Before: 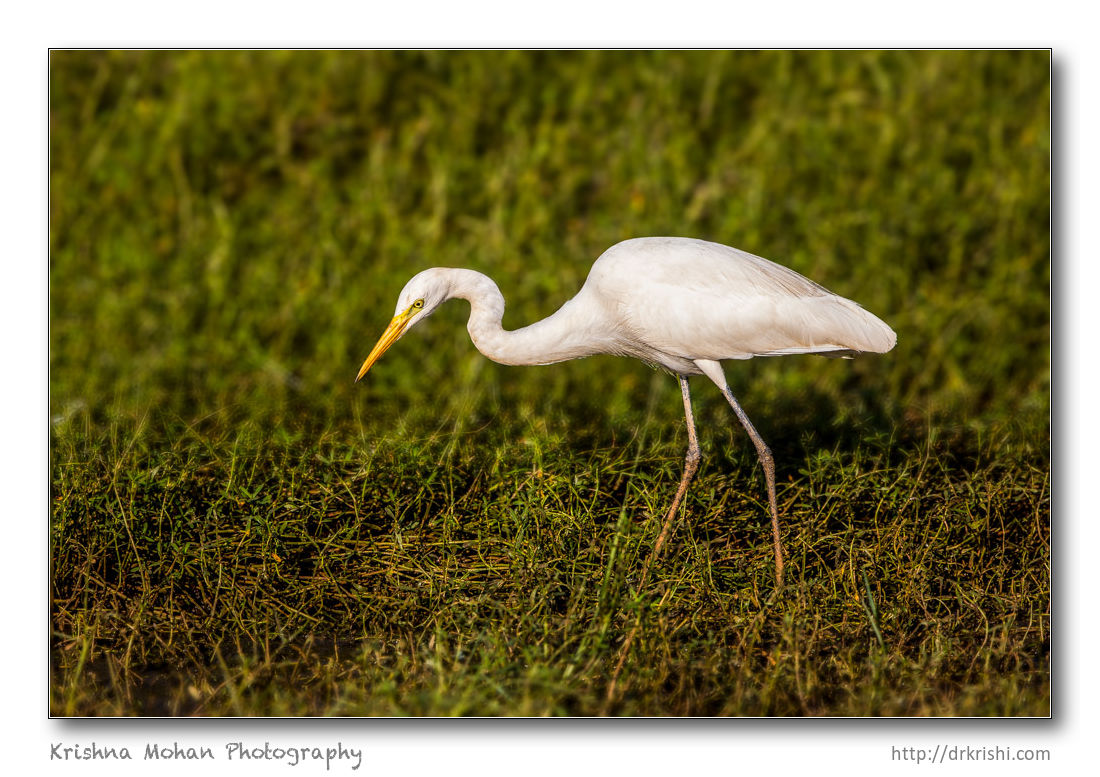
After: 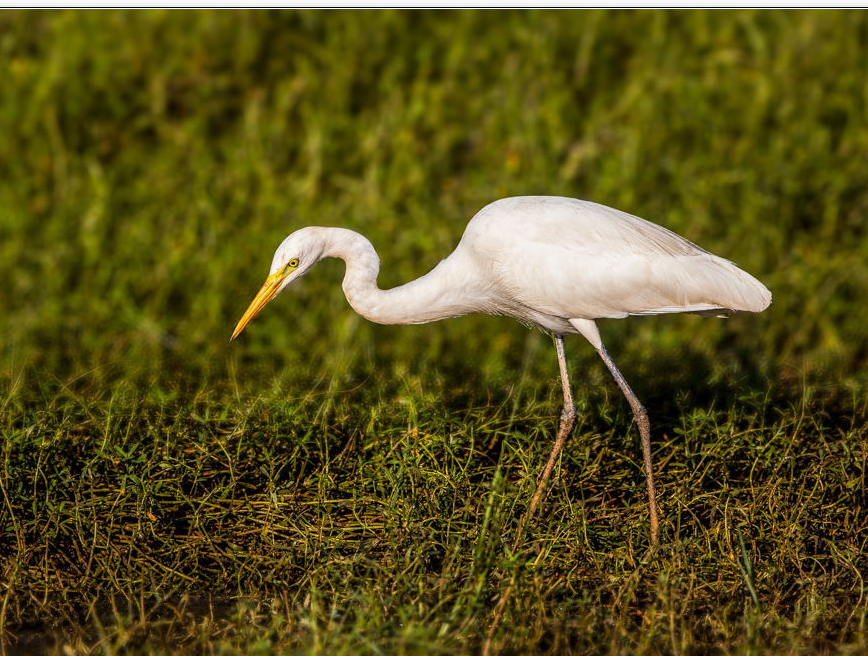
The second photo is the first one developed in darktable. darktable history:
crop: left 11.439%, top 5.345%, right 9.575%, bottom 10.227%
